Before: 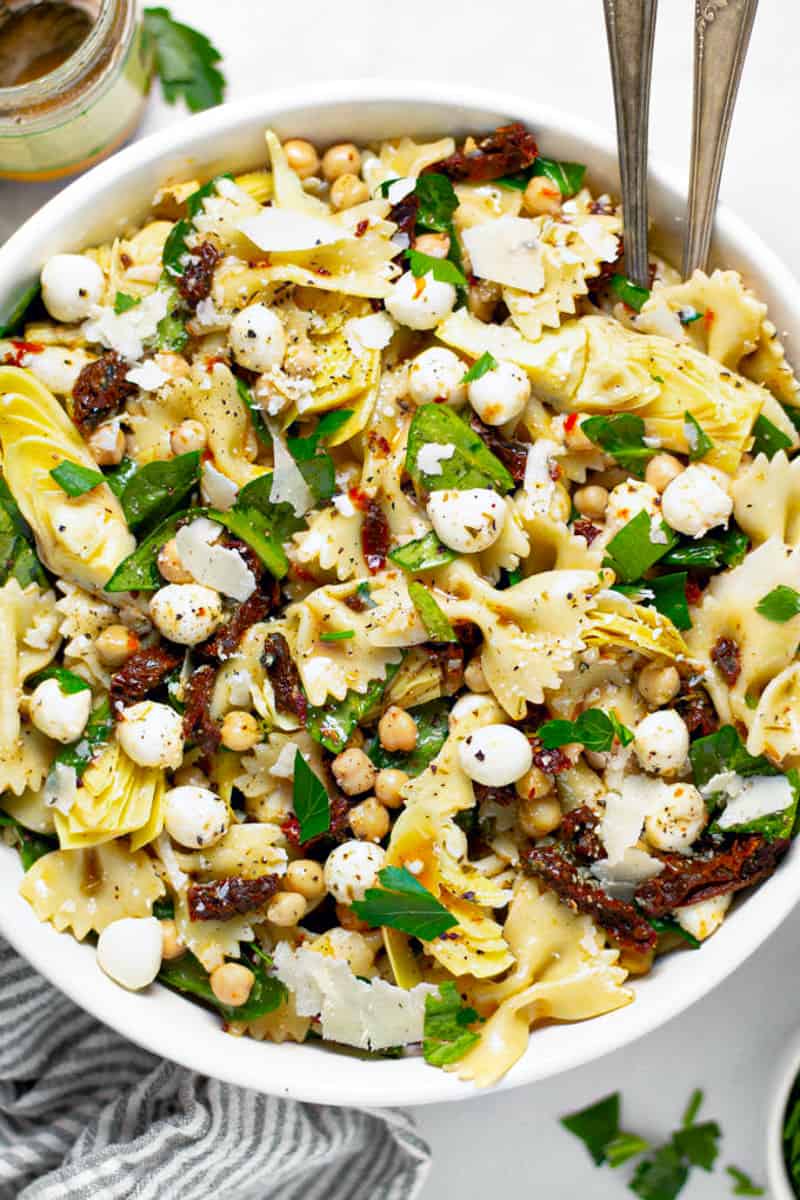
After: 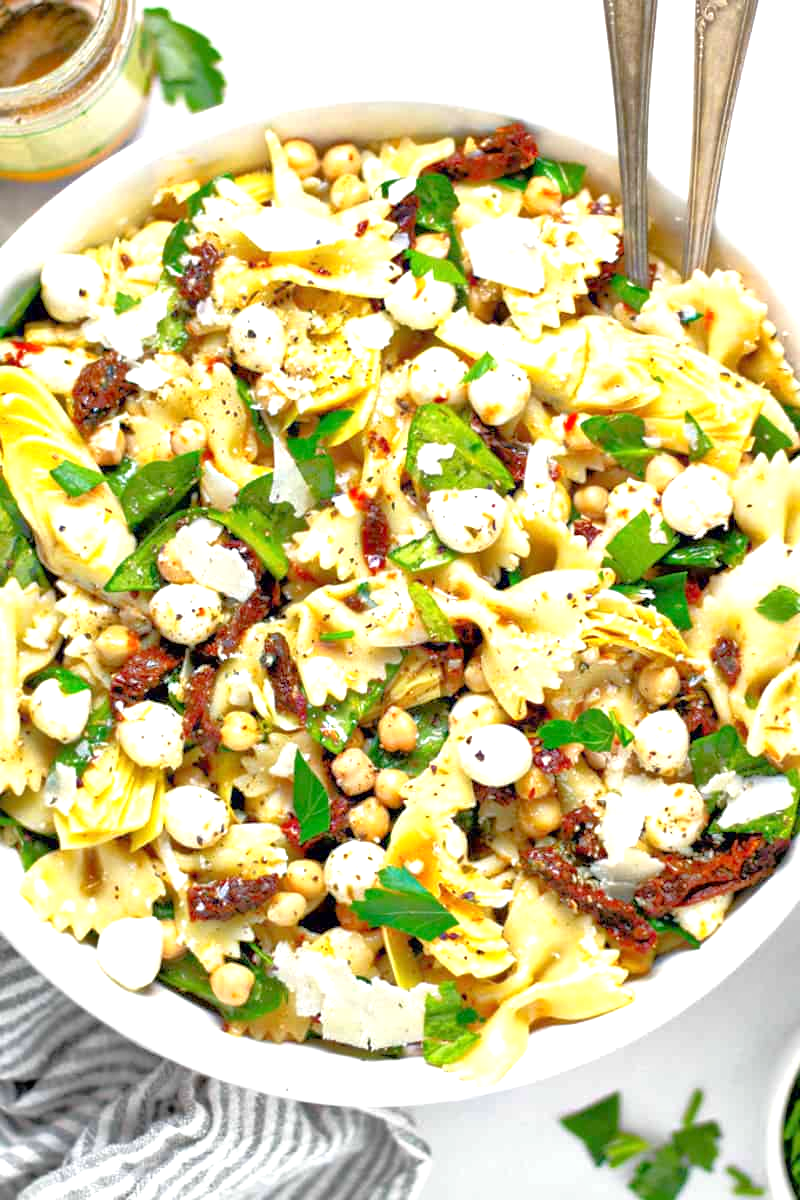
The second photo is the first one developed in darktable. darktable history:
tone equalizer: -7 EV 0.141 EV, -6 EV 0.599 EV, -5 EV 1.18 EV, -4 EV 1.32 EV, -3 EV 1.12 EV, -2 EV 0.6 EV, -1 EV 0.151 EV, mask exposure compensation -0.496 EV
exposure: exposure 0.664 EV, compensate highlight preservation false
